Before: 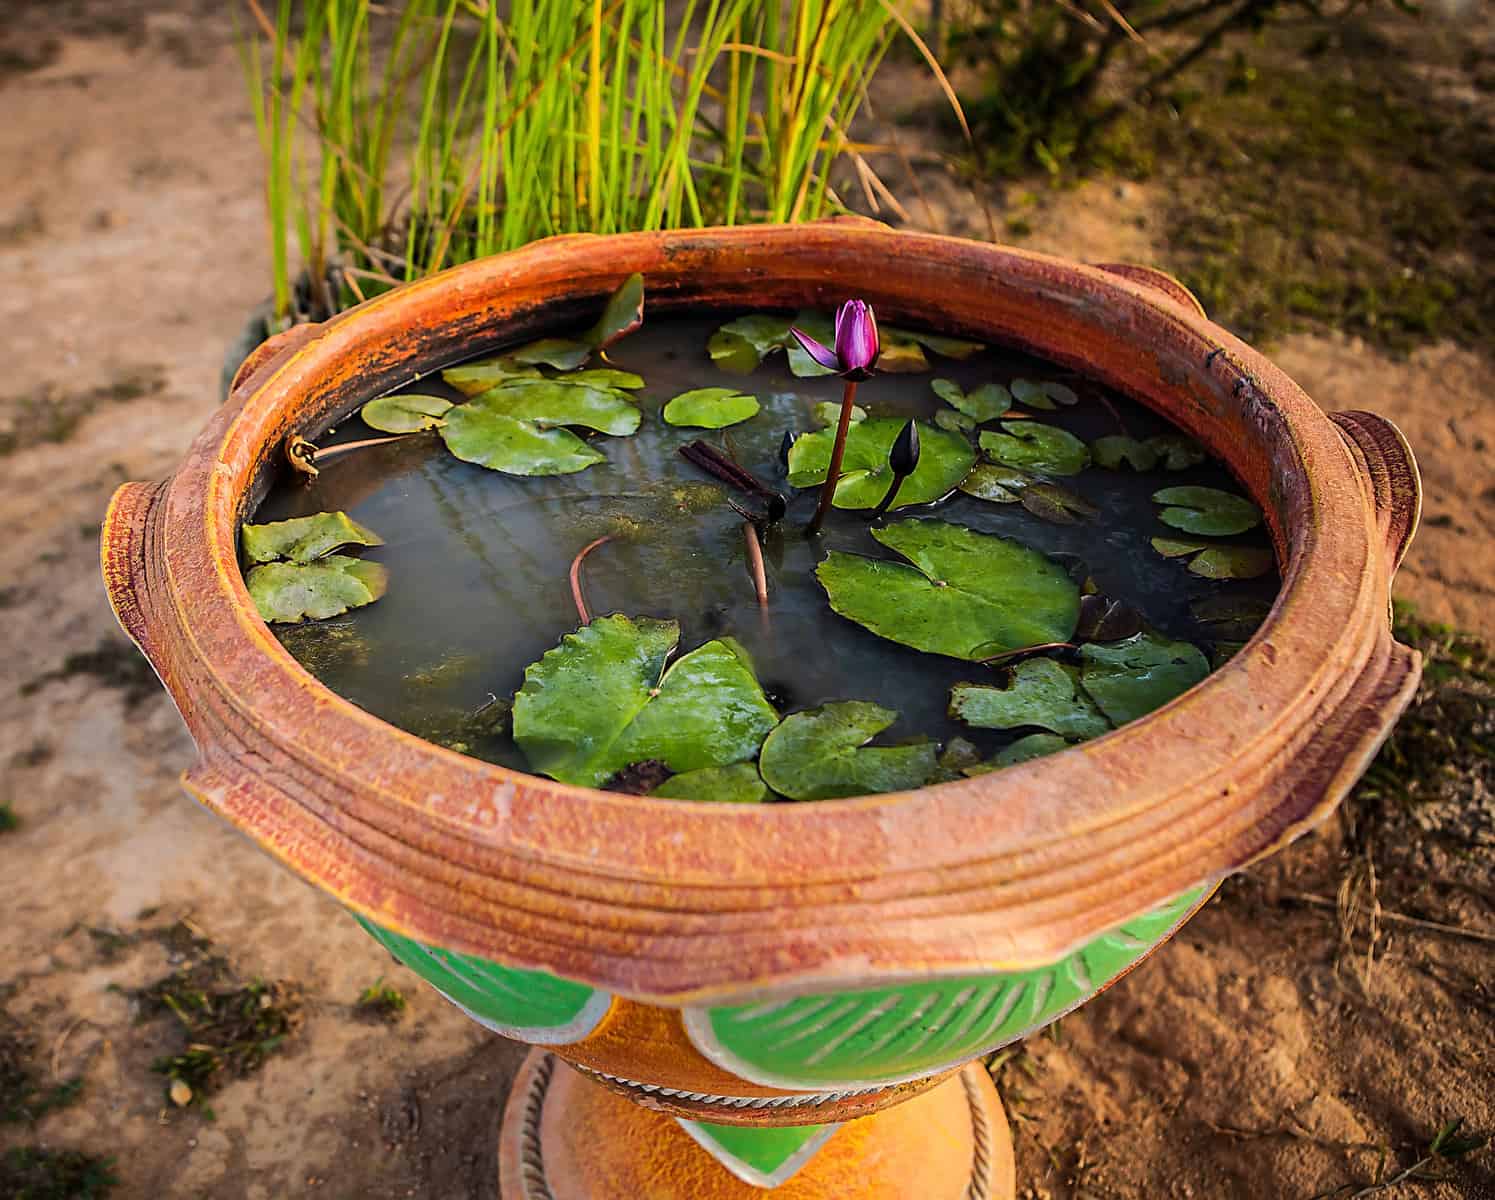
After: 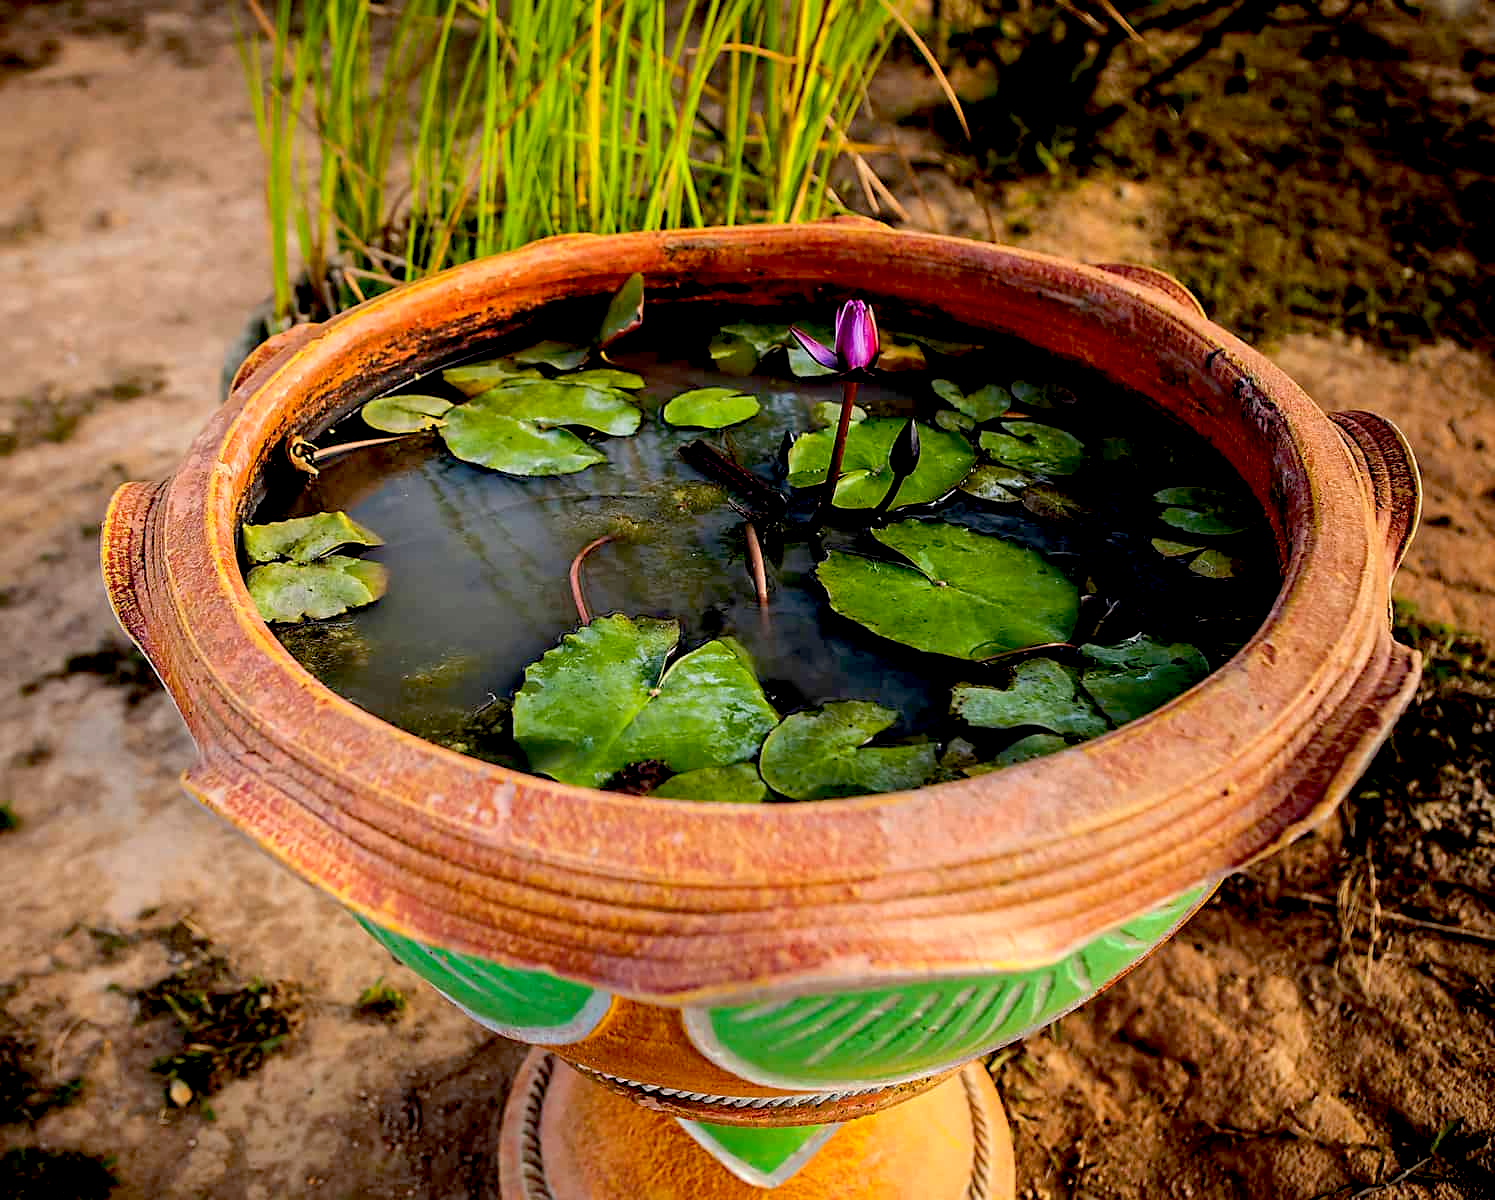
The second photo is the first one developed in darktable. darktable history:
exposure: black level correction 0.026, exposure 0.183 EV, compensate exposure bias true, compensate highlight preservation false
color balance rgb: perceptual saturation grading › global saturation 0.286%
